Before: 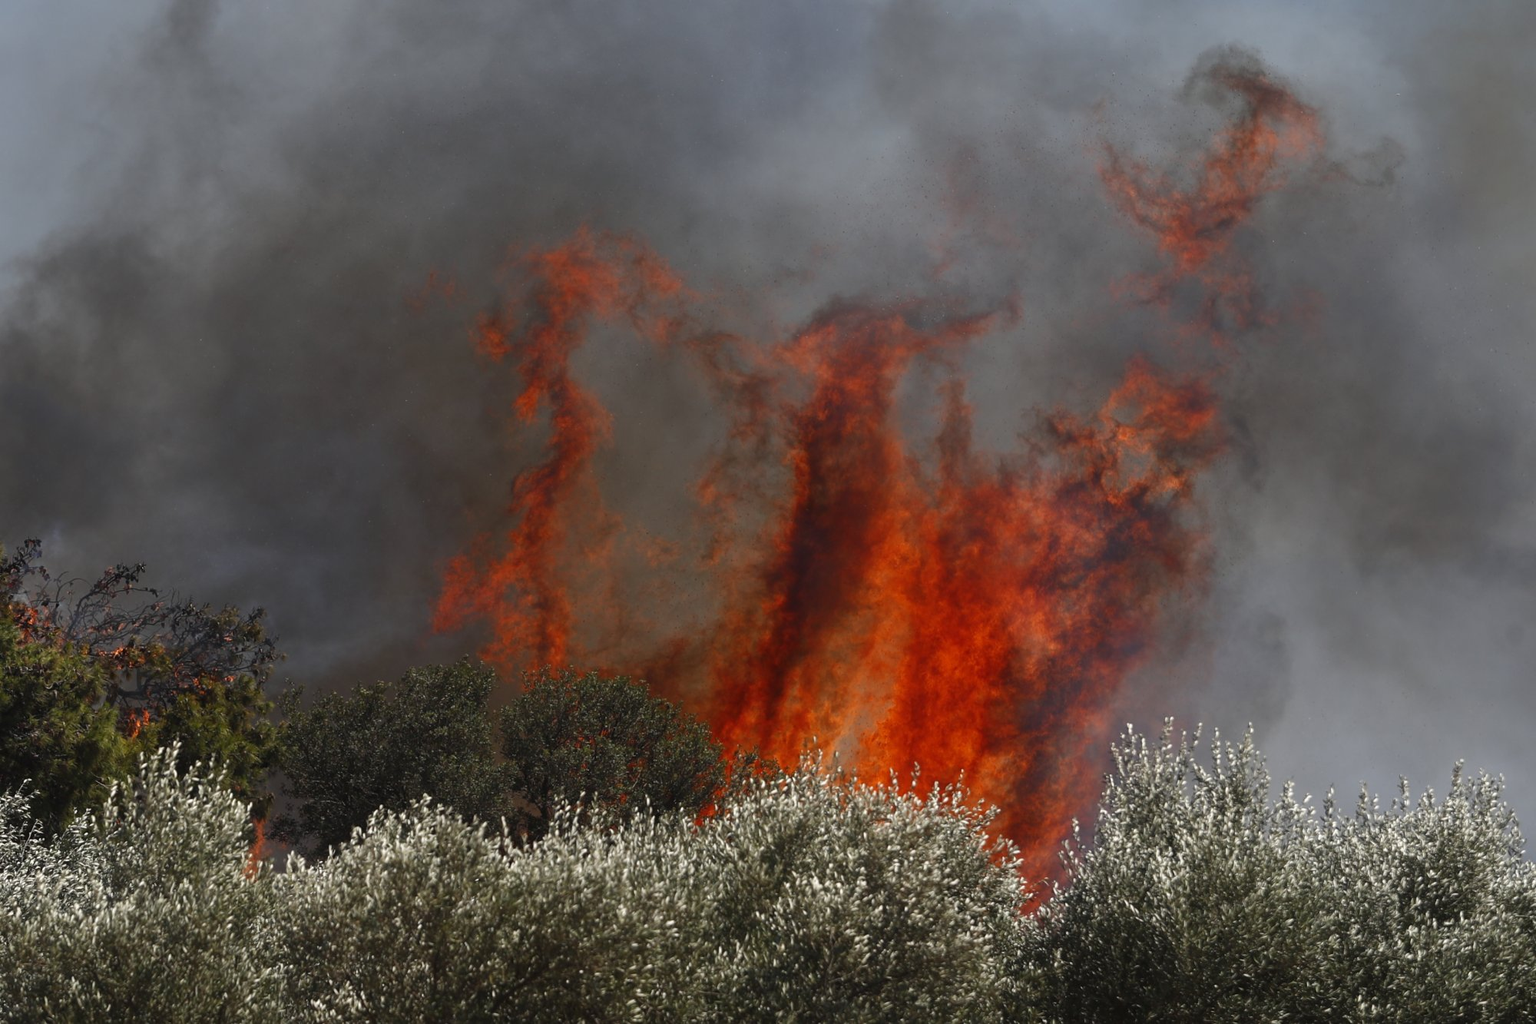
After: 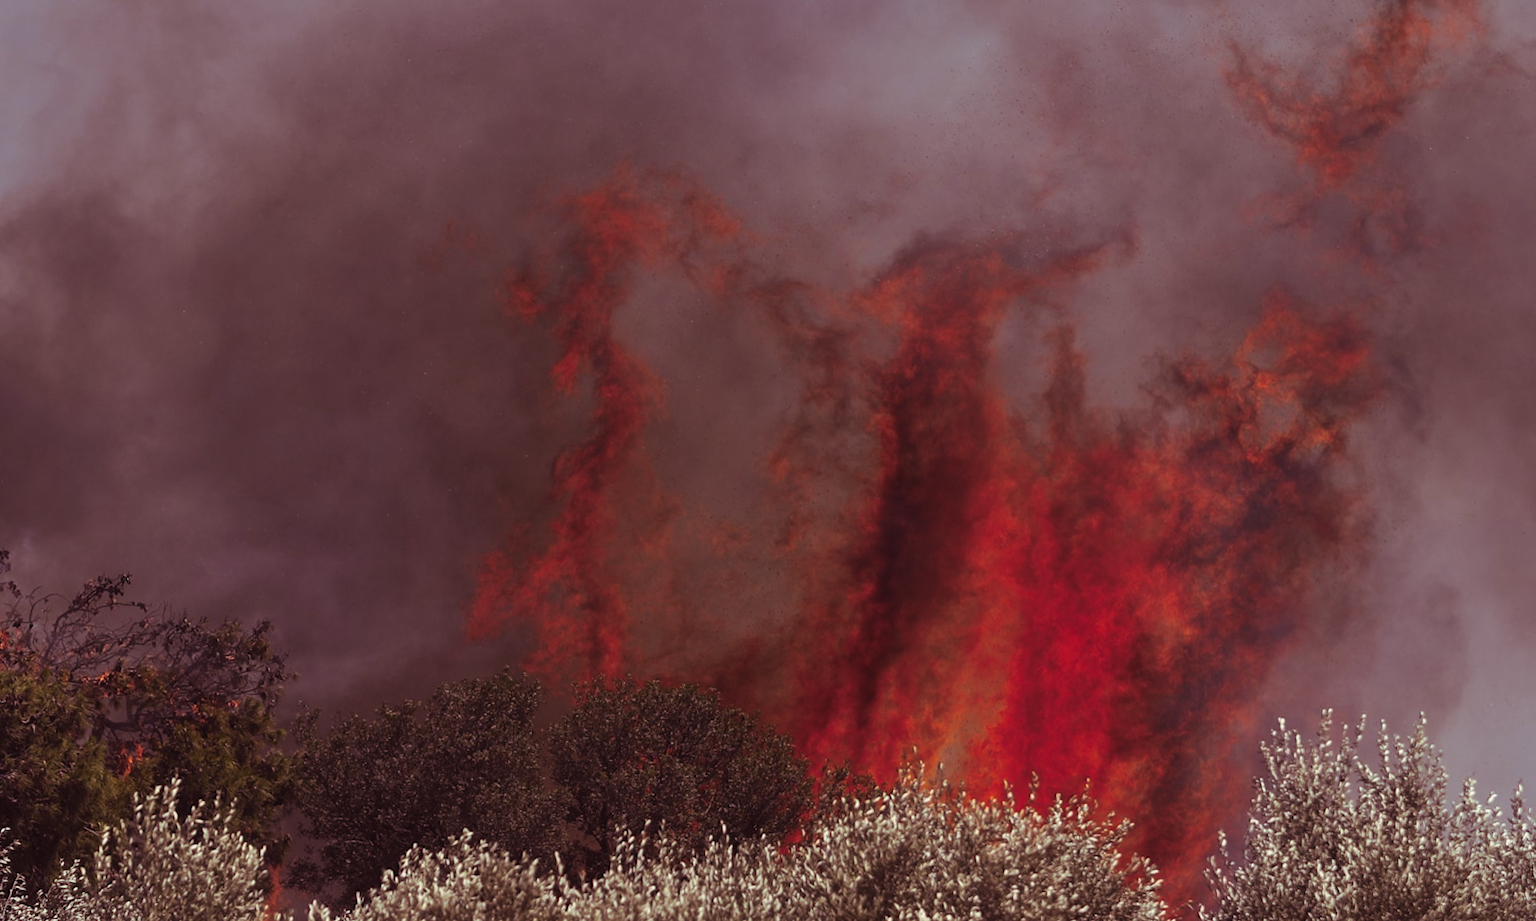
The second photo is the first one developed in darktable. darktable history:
color zones: curves: ch0 [(0, 0.425) (0.143, 0.422) (0.286, 0.42) (0.429, 0.419) (0.571, 0.419) (0.714, 0.42) (0.857, 0.422) (1, 0.425)]; ch1 [(0, 0.666) (0.143, 0.669) (0.286, 0.671) (0.429, 0.67) (0.571, 0.67) (0.714, 0.67) (0.857, 0.67) (1, 0.666)]
color correction: highlights a* 0.207, highlights b* 2.7, shadows a* -0.874, shadows b* -4.78
rotate and perspective: rotation -2.12°, lens shift (vertical) 0.009, lens shift (horizontal) -0.008, automatic cropping original format, crop left 0.036, crop right 0.964, crop top 0.05, crop bottom 0.959
crop: top 7.49%, right 9.717%, bottom 11.943%
split-toning: on, module defaults
